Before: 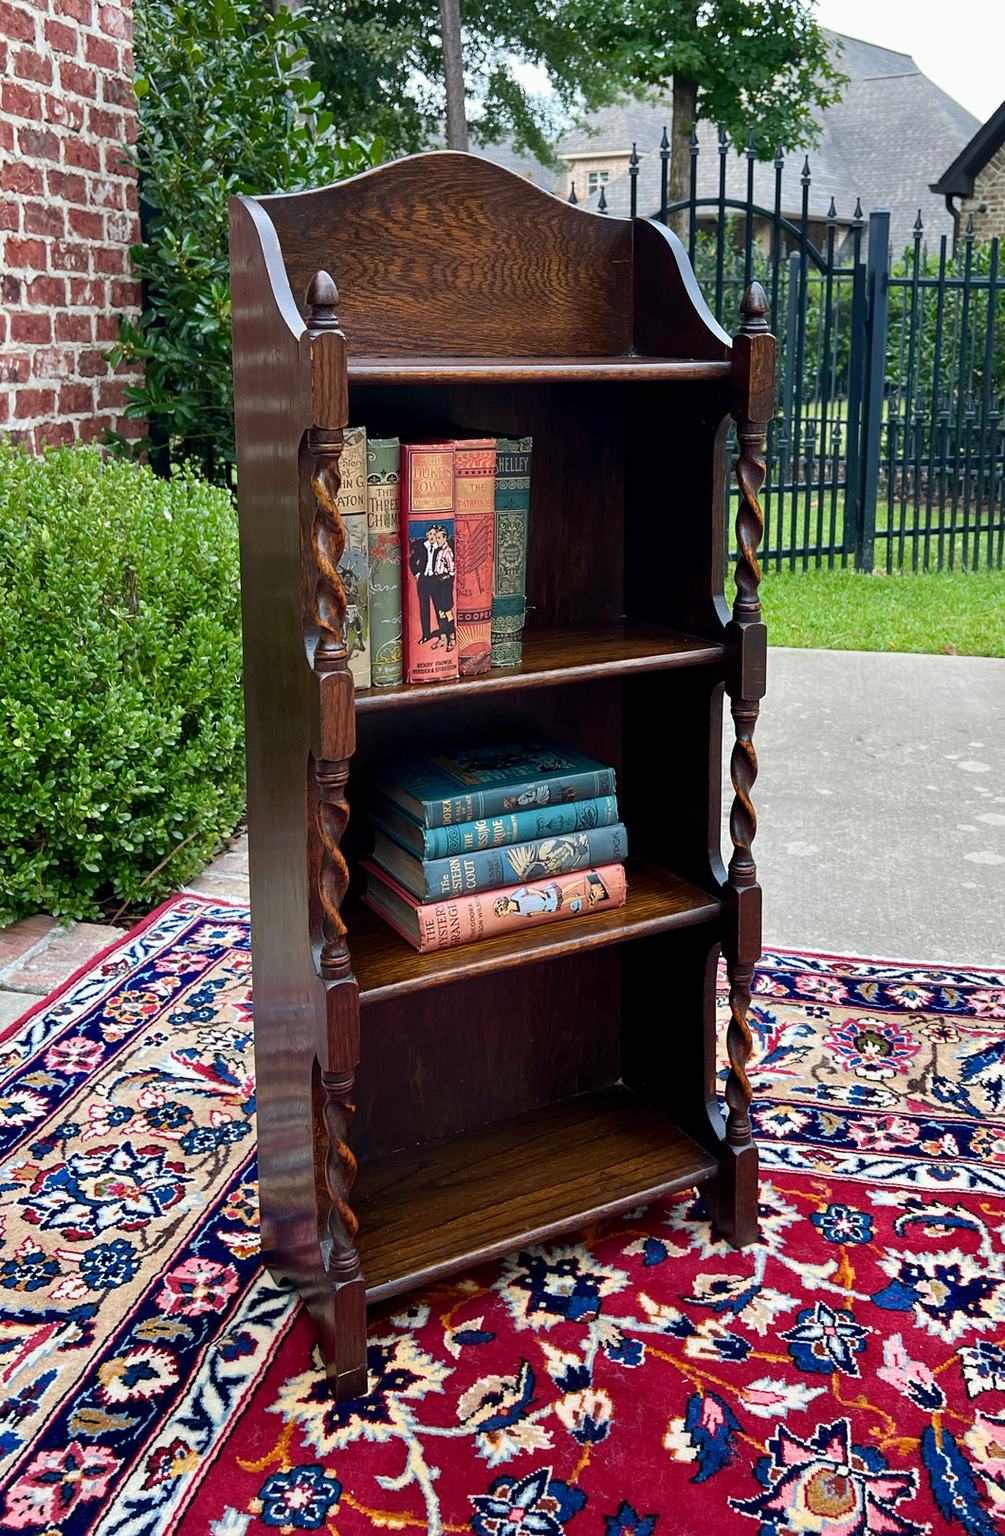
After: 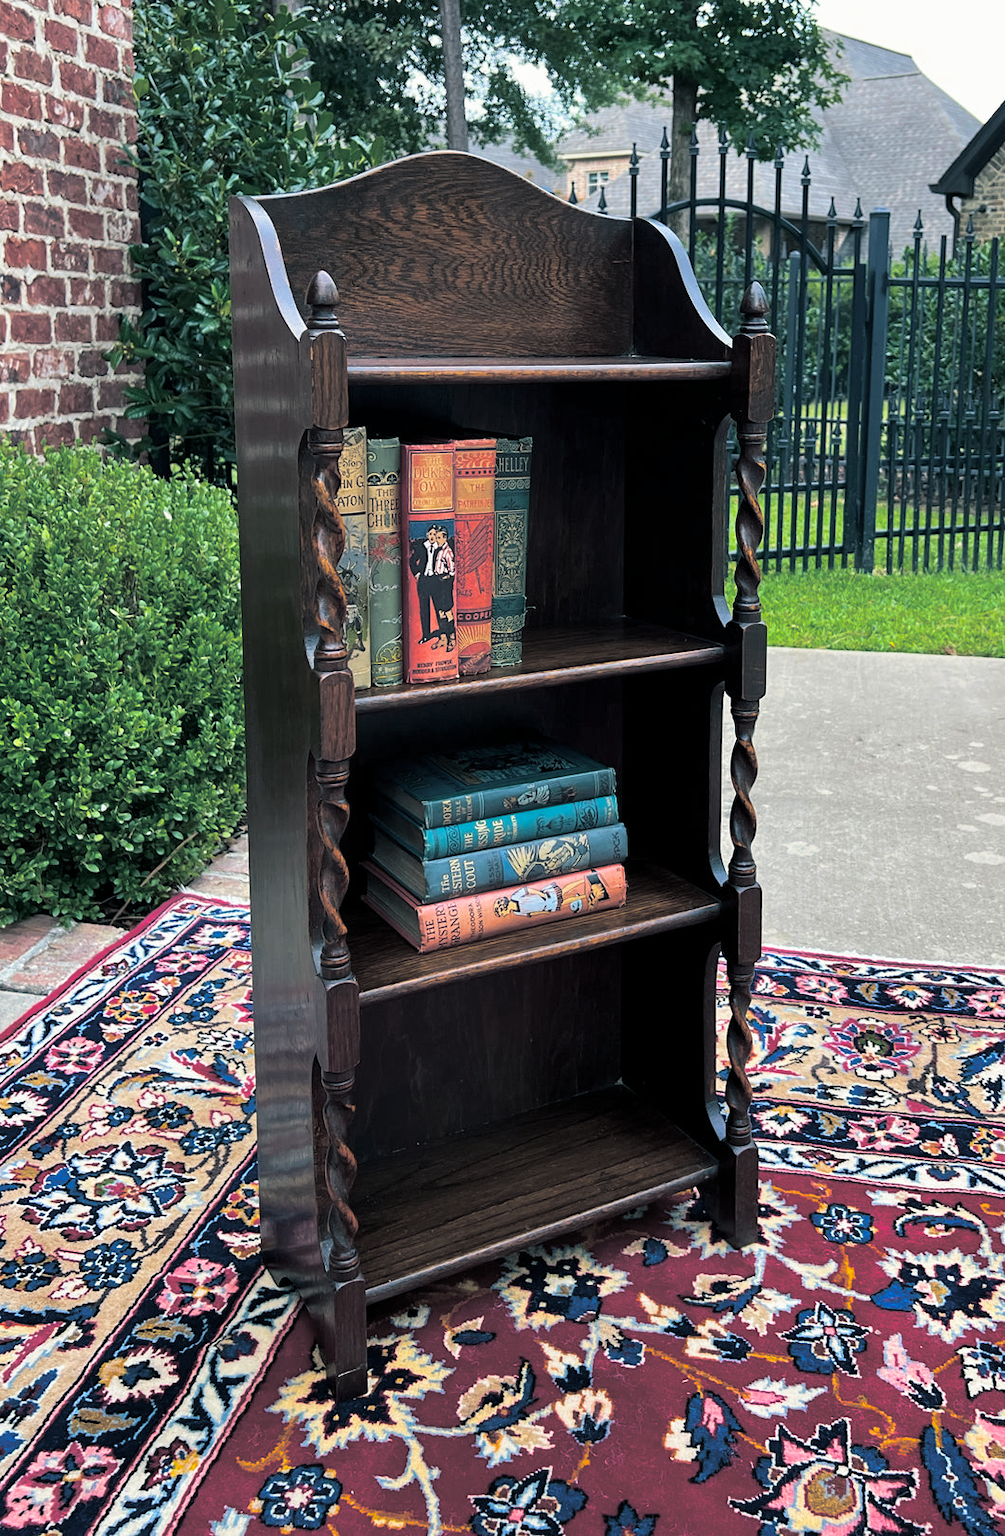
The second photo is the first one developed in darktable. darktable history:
color balance rgb: perceptual saturation grading › global saturation 30%, global vibrance 10%
split-toning: shadows › hue 205.2°, shadows › saturation 0.29, highlights › hue 50.4°, highlights › saturation 0.38, balance -49.9
